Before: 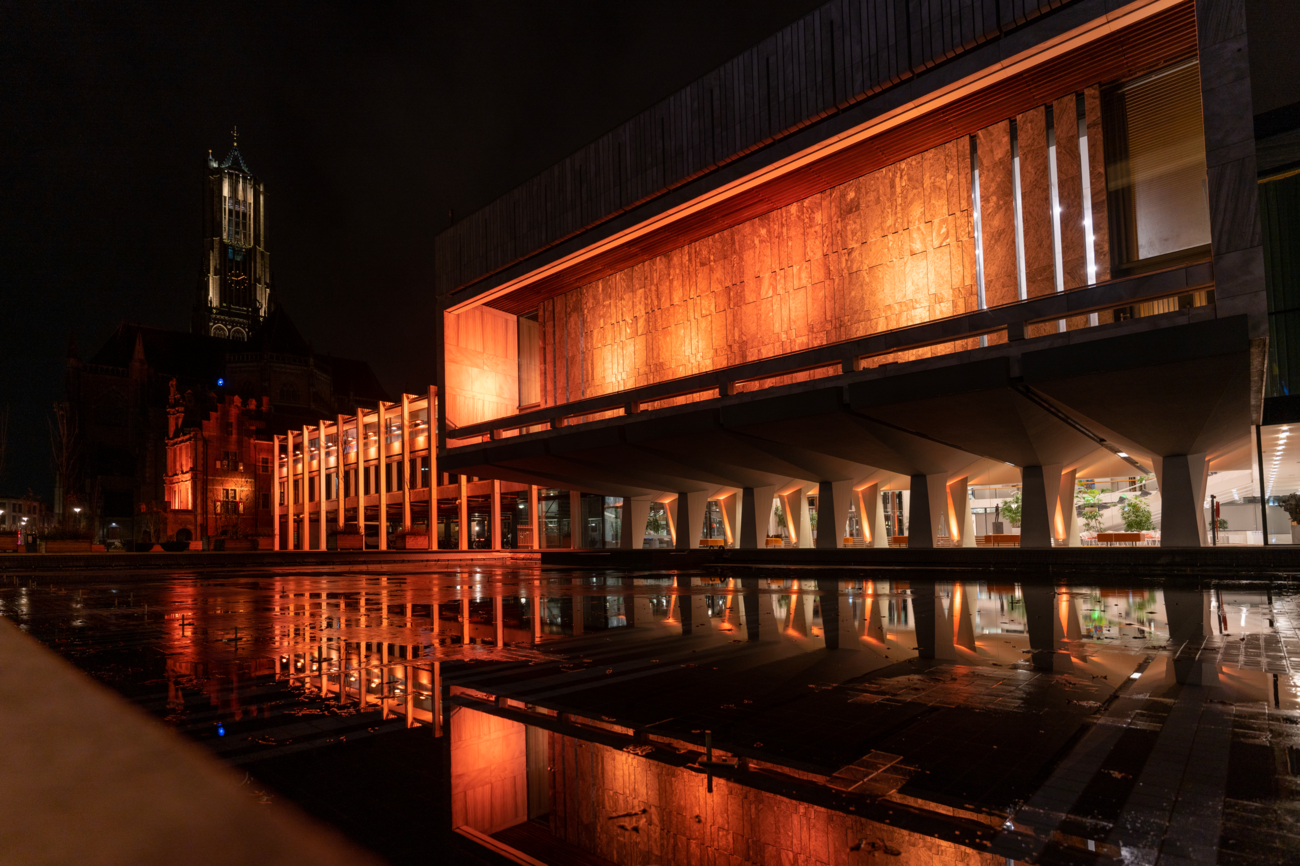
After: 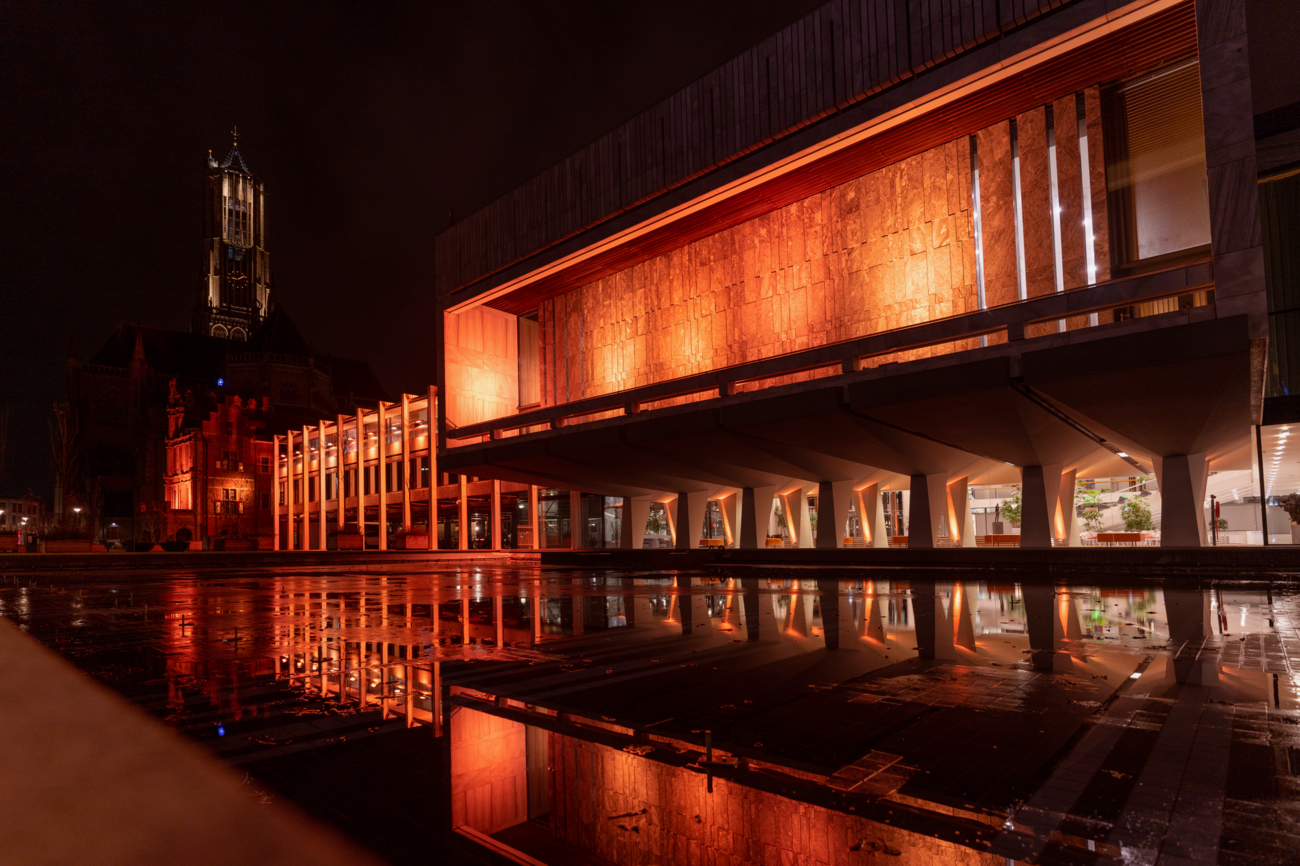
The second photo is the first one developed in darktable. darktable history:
rgb levels: mode RGB, independent channels, levels [[0, 0.474, 1], [0, 0.5, 1], [0, 0.5, 1]]
exposure: exposure -0.153 EV, compensate highlight preservation false
